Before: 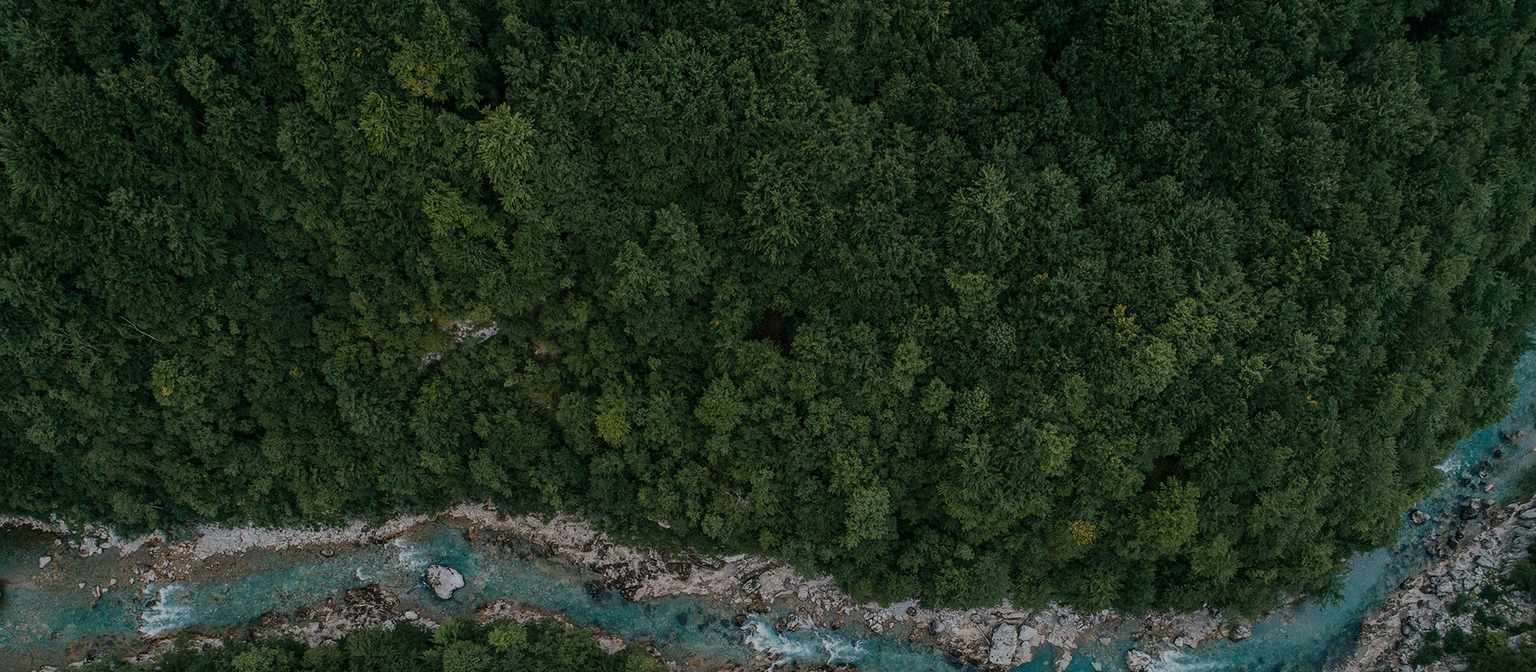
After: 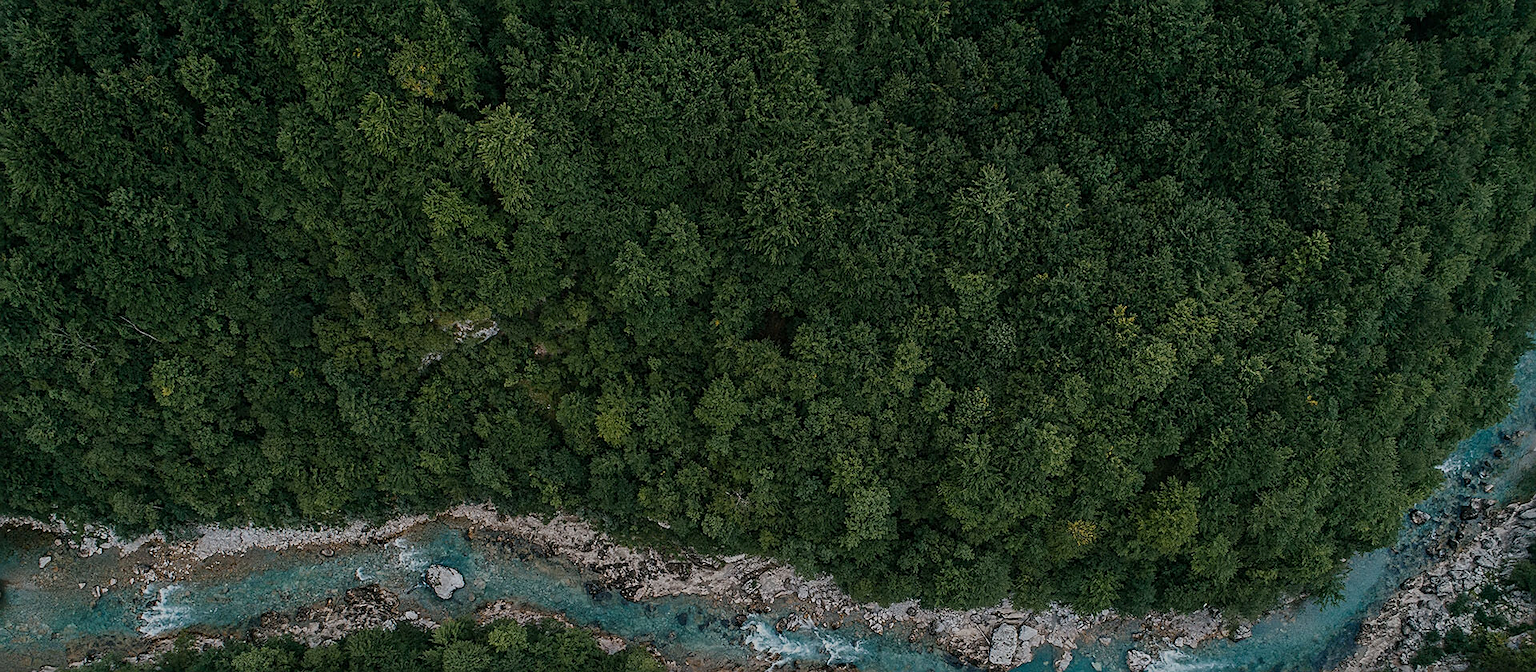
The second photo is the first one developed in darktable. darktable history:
sharpen: on, module defaults
exposure: exposure 0.127 EV, compensate highlight preservation false
